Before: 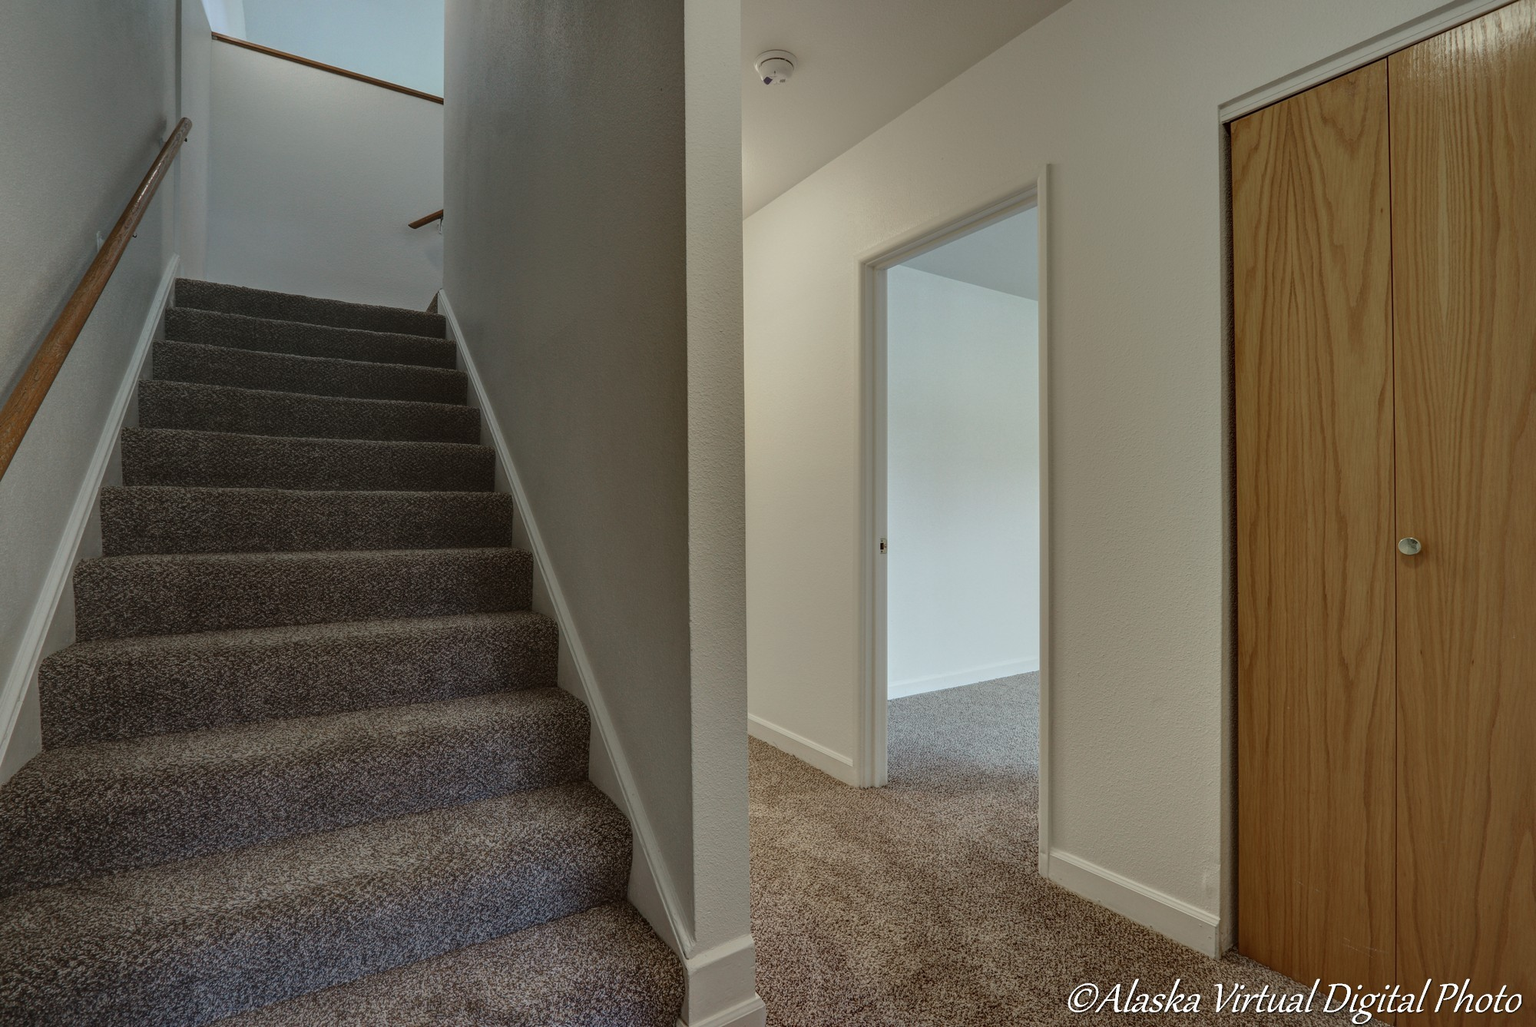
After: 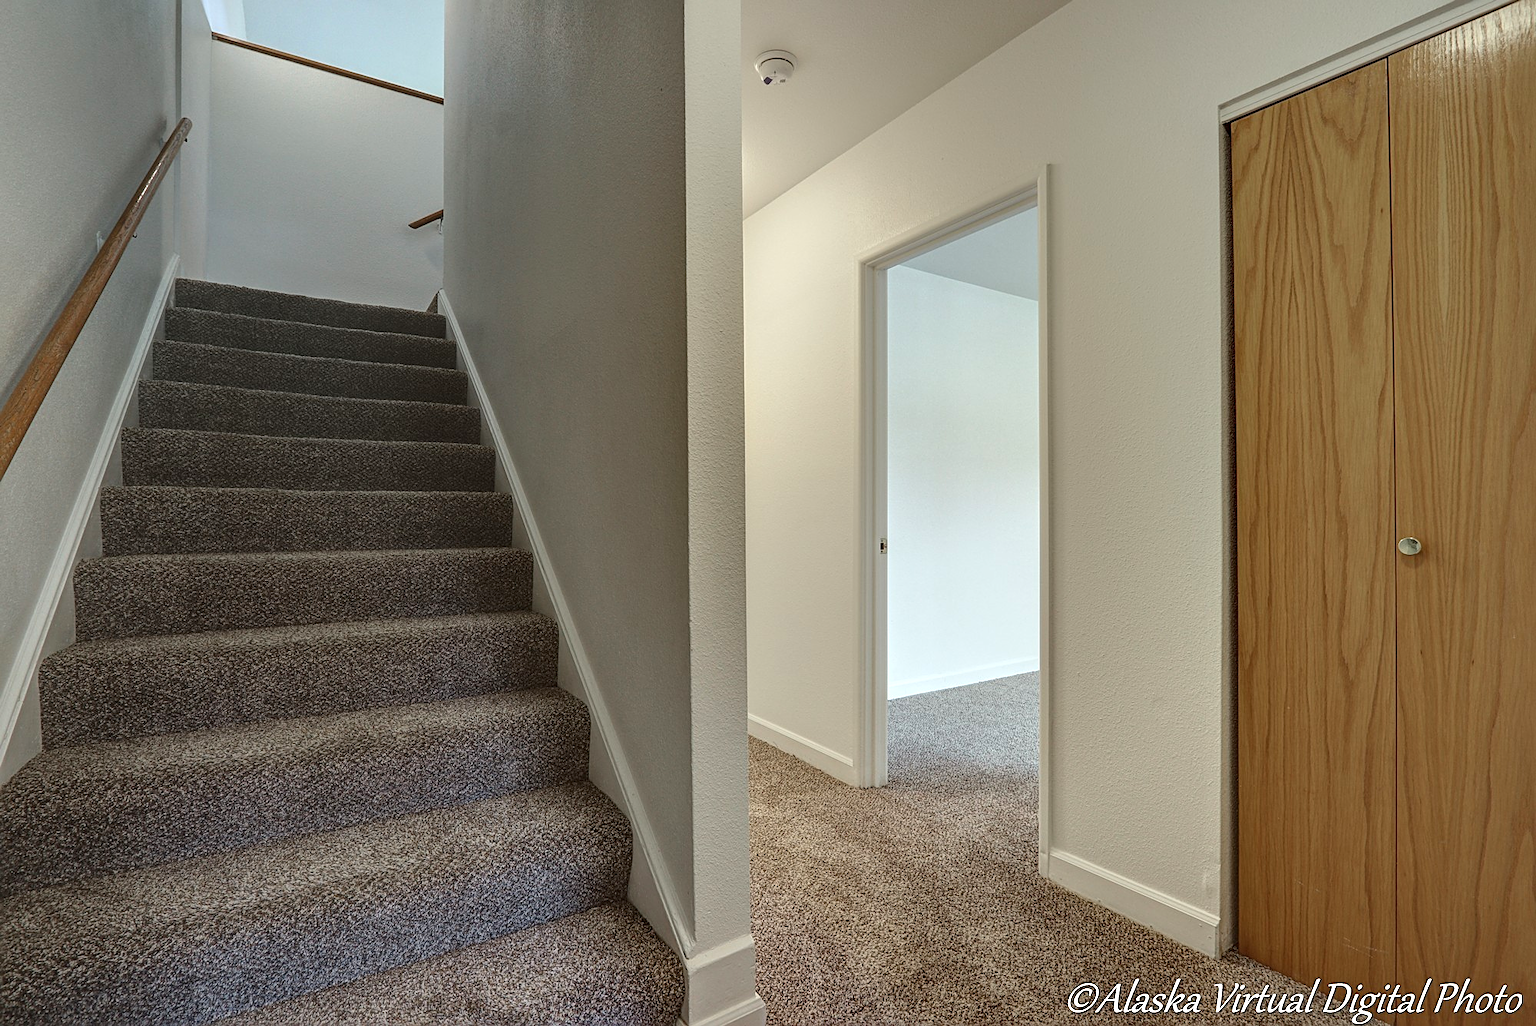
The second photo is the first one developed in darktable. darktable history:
sharpen: on, module defaults
exposure: black level correction 0, exposure 0.6 EV, compensate exposure bias true, compensate highlight preservation false
